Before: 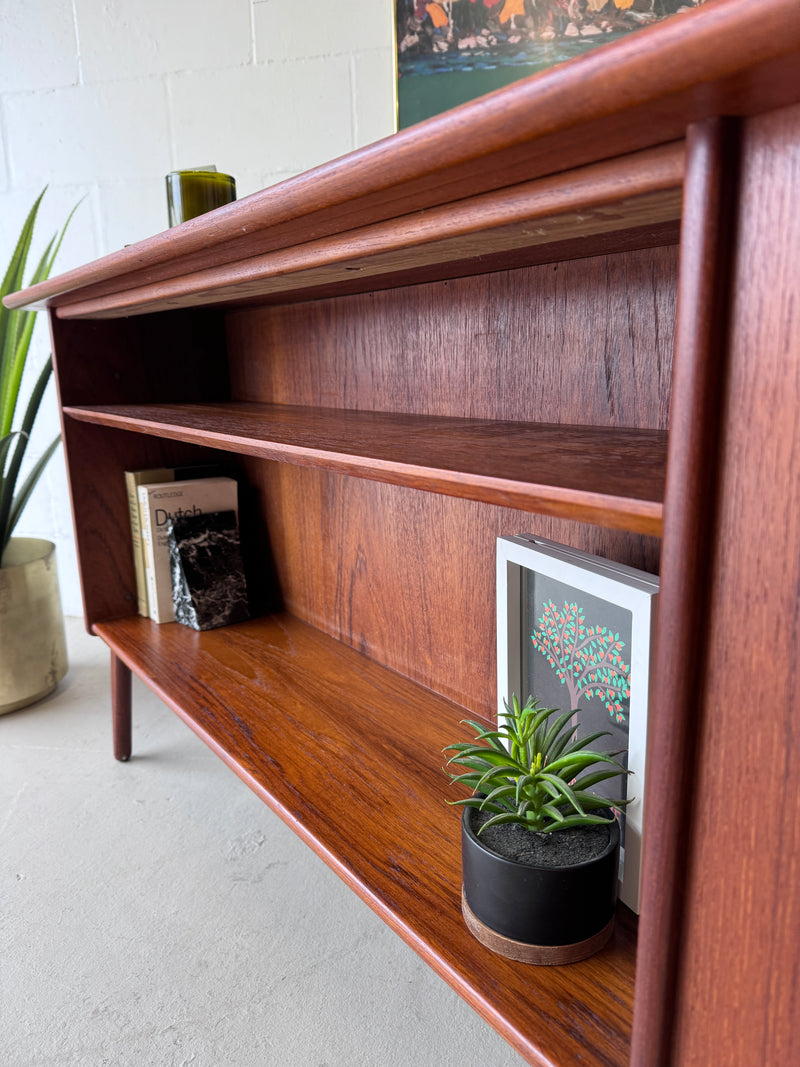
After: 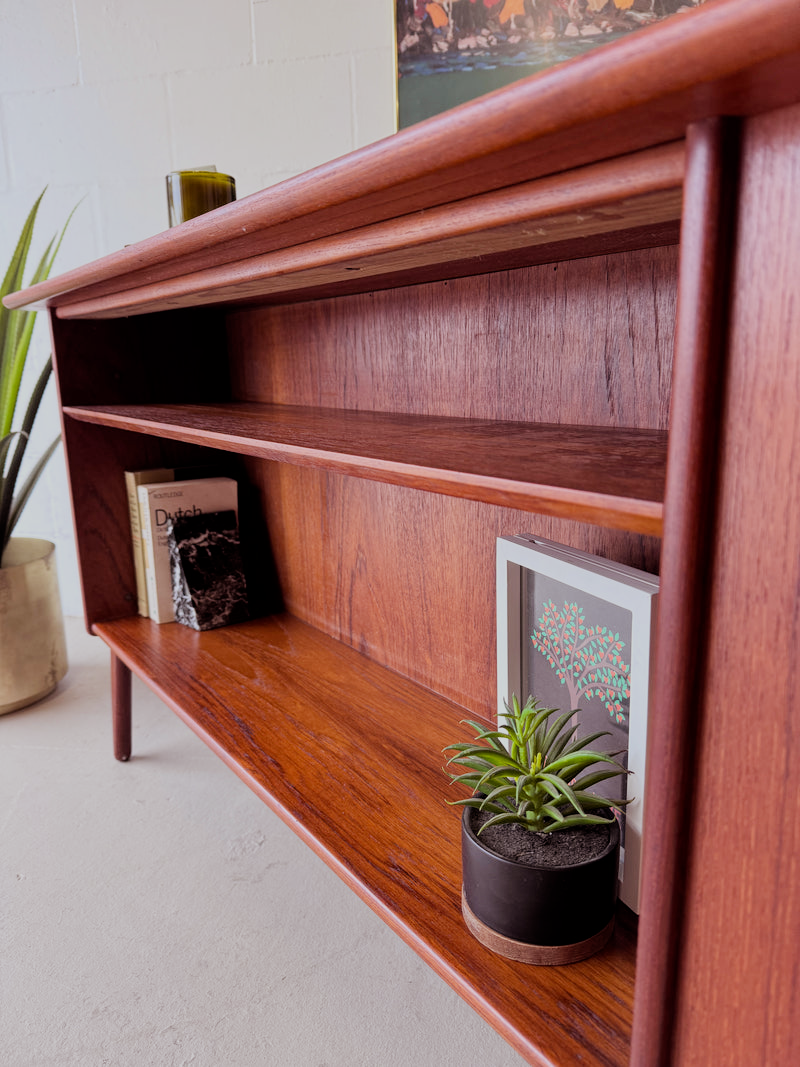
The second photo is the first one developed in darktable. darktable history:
rgb levels: mode RGB, independent channels, levels [[0, 0.474, 1], [0, 0.5, 1], [0, 0.5, 1]]
filmic rgb: black relative exposure -7.65 EV, white relative exposure 4.56 EV, hardness 3.61
